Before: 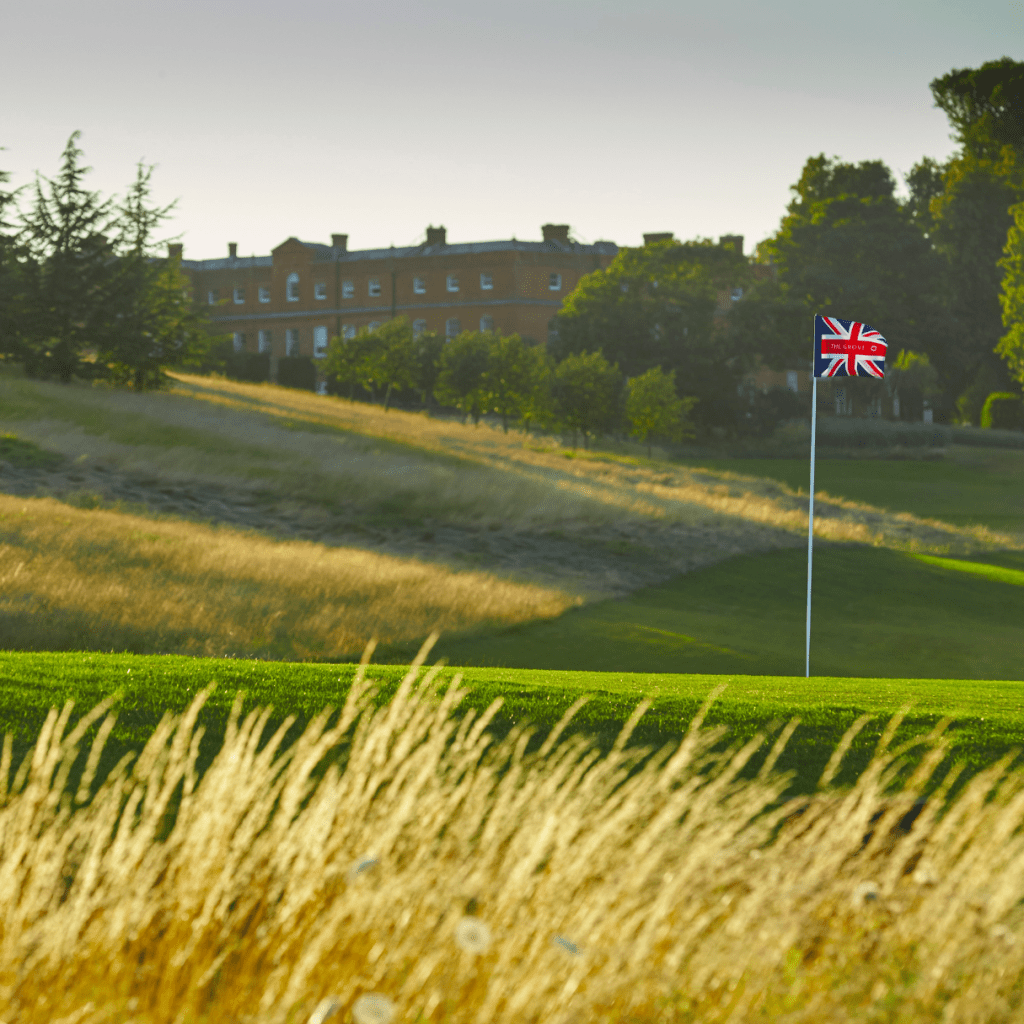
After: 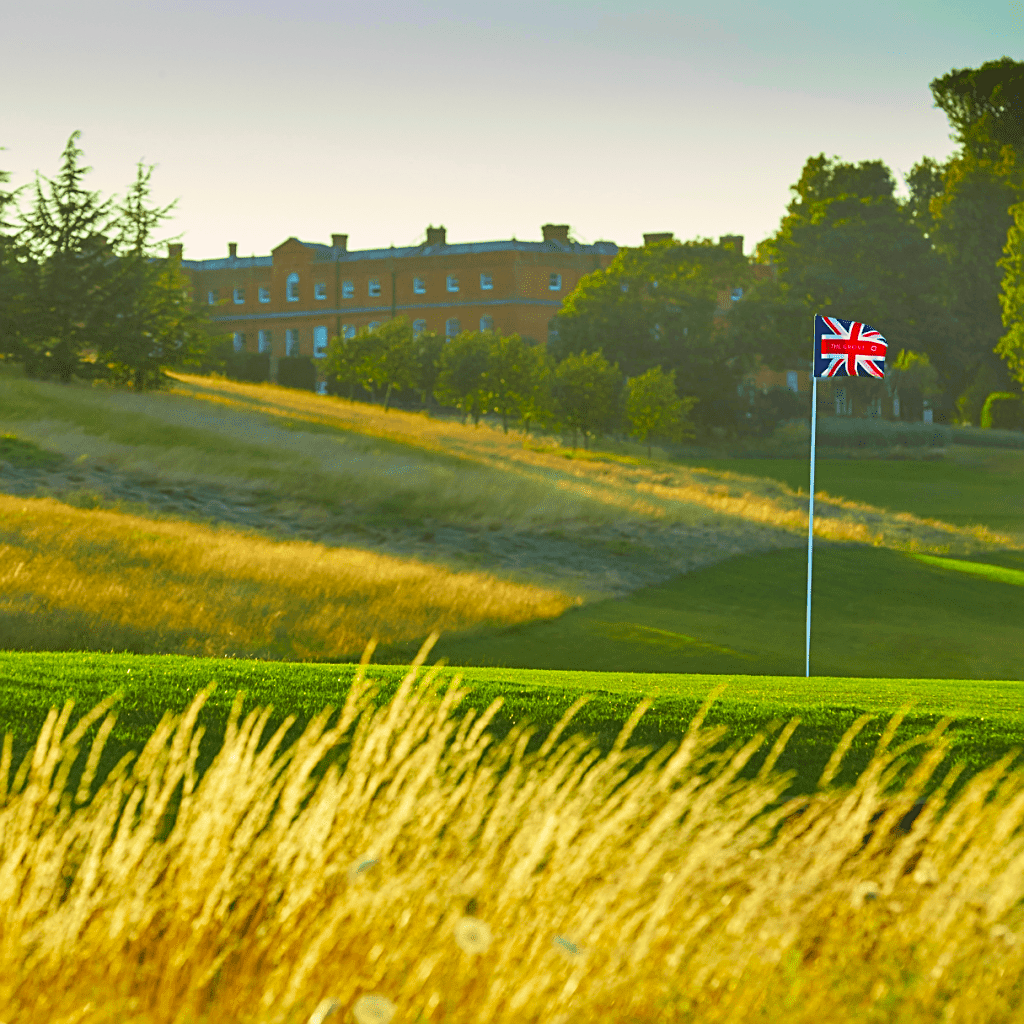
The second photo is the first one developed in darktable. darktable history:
velvia: strength 56%
color balance rgb: perceptual saturation grading › global saturation 10%, global vibrance 20%
contrast brightness saturation: contrast 0.07, brightness 0.08, saturation 0.18
sharpen: on, module defaults
